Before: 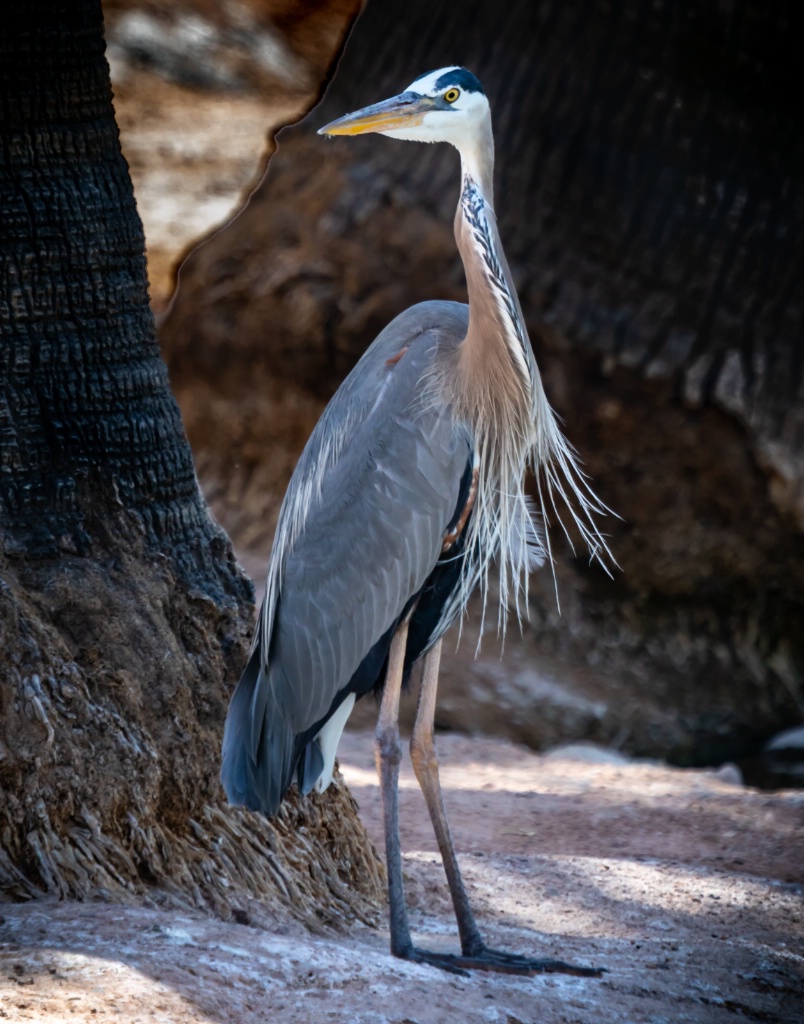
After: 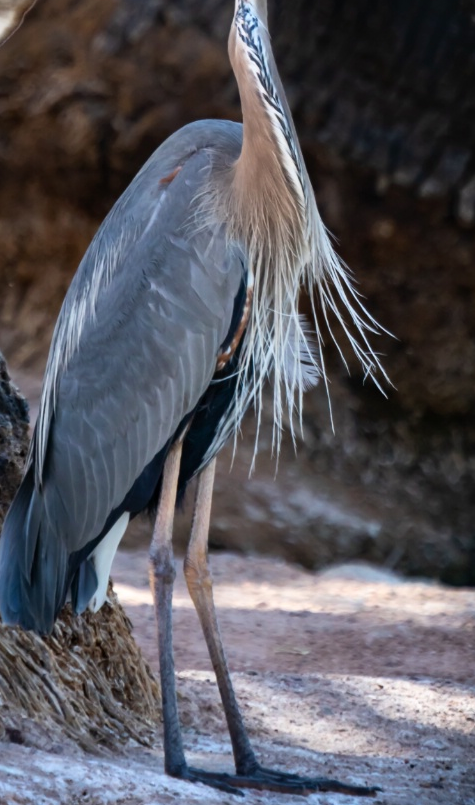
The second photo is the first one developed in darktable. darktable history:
crop and rotate: left 28.256%, top 17.734%, right 12.656%, bottom 3.573%
contrast brightness saturation: contrast 0.1, brightness 0.02, saturation 0.02
